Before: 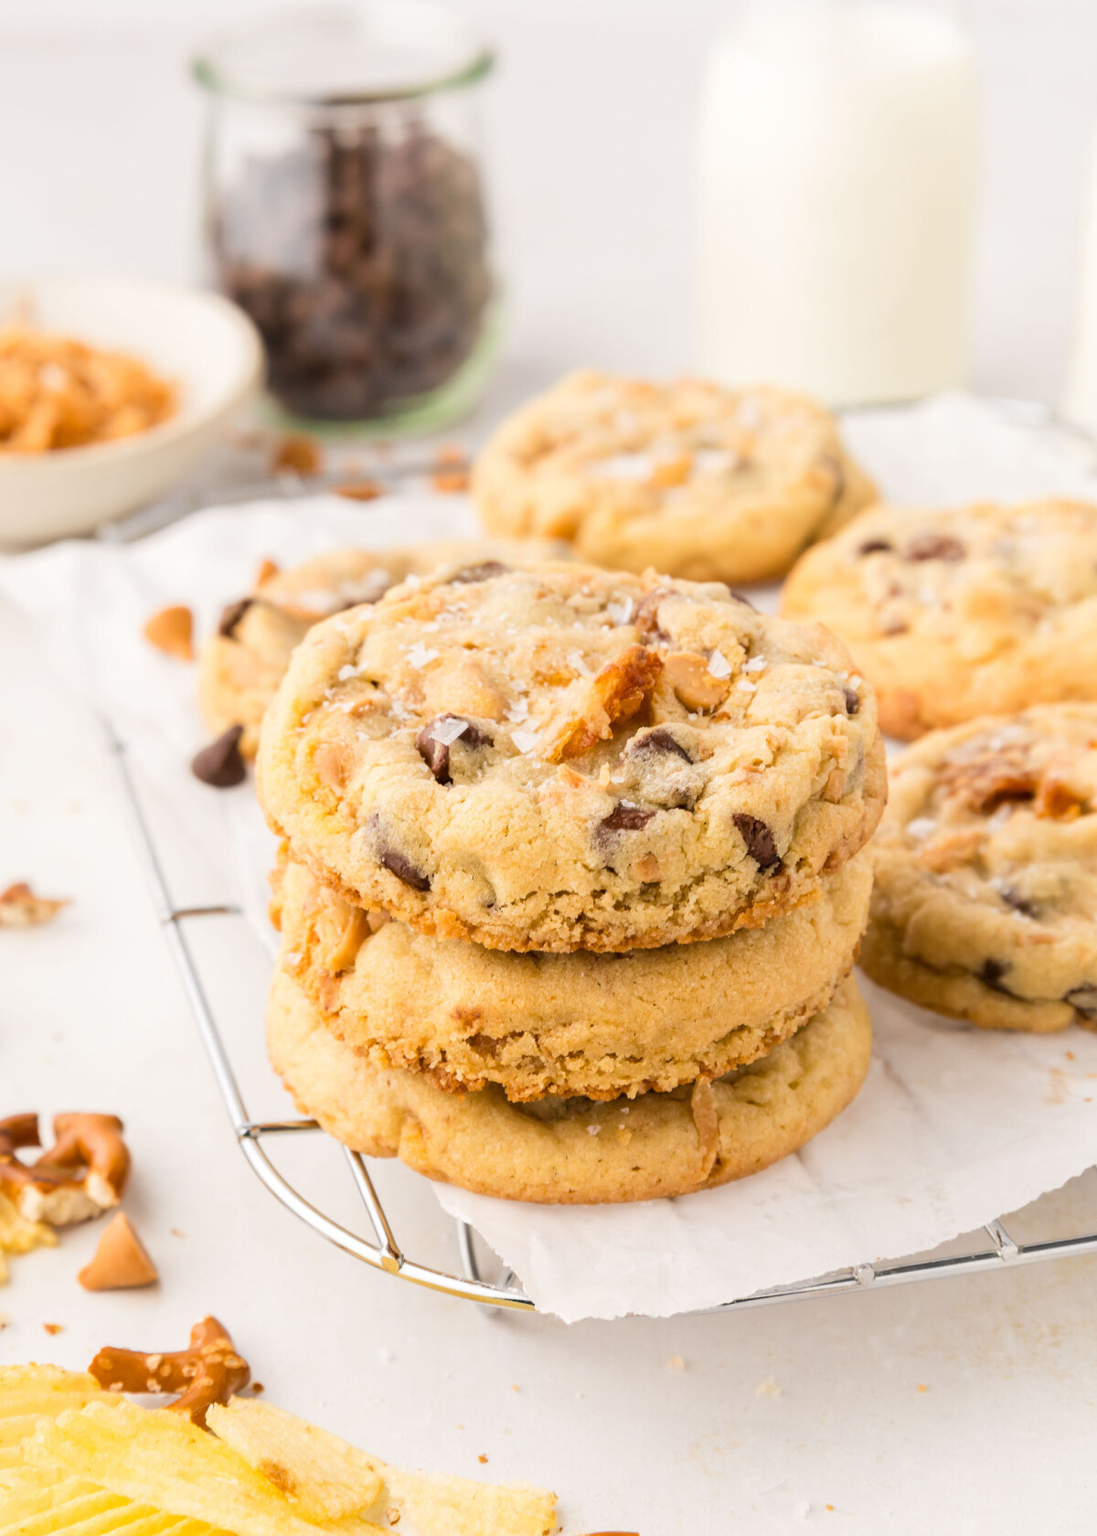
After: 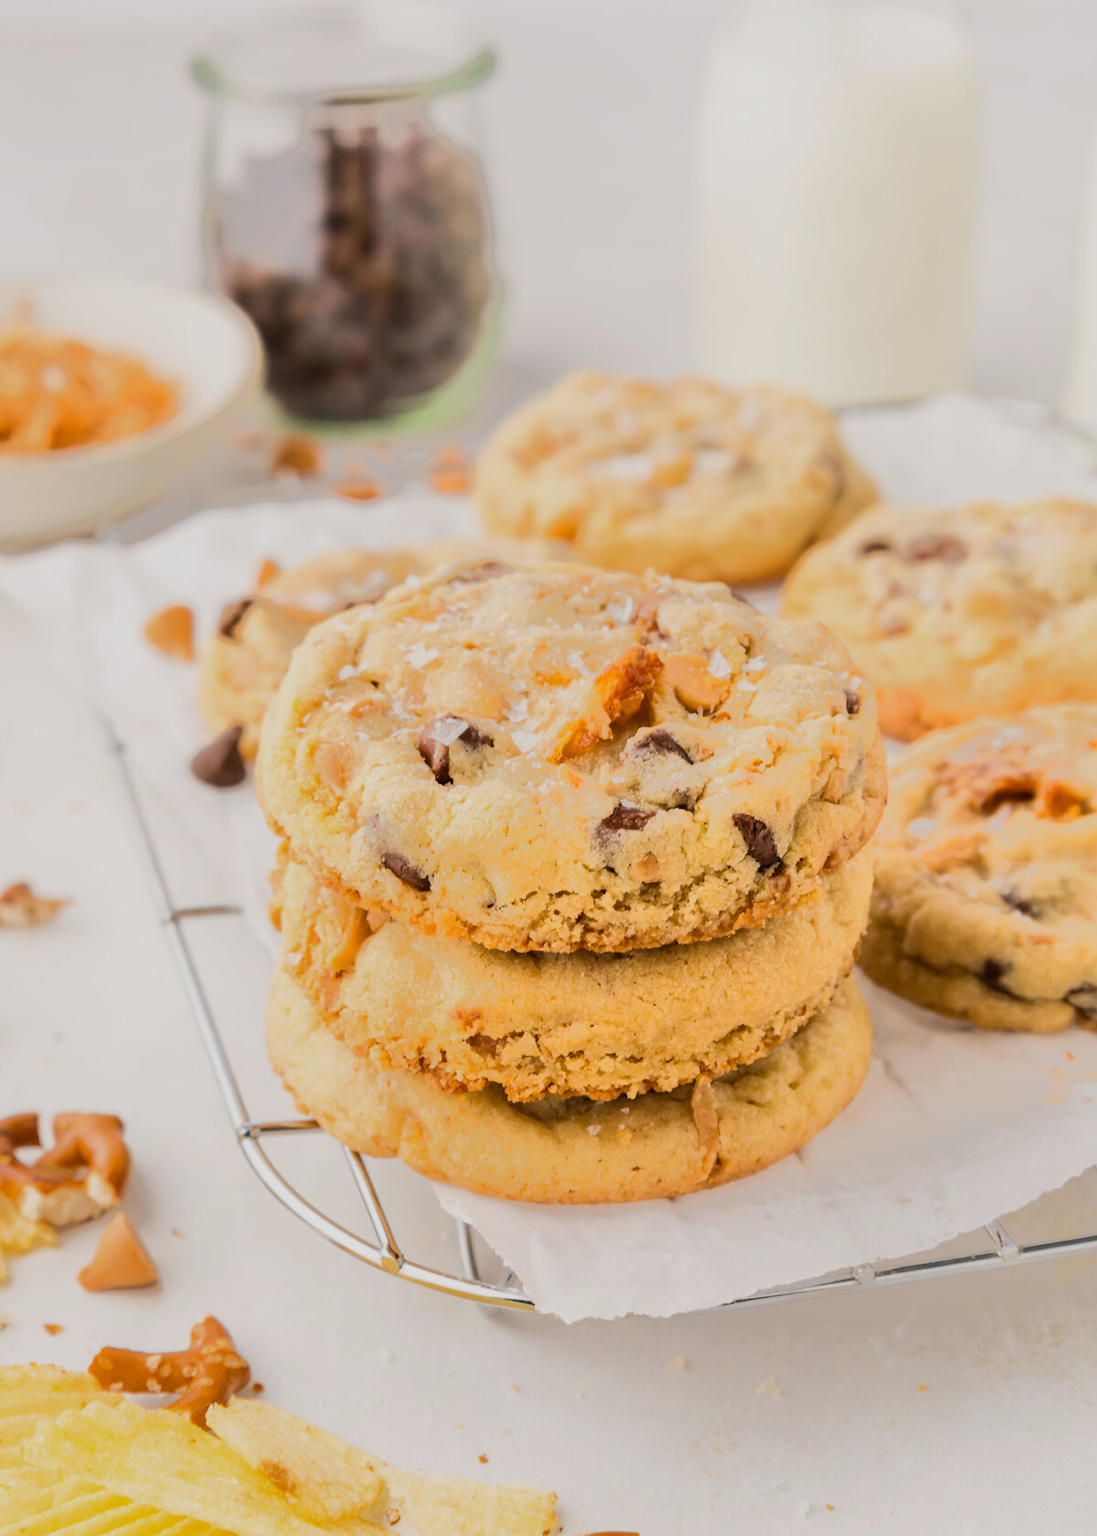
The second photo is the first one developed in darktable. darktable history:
tone equalizer: -7 EV -0.63 EV, -6 EV 1 EV, -5 EV -0.45 EV, -4 EV 0.43 EV, -3 EV 0.41 EV, -2 EV 0.15 EV, -1 EV -0.15 EV, +0 EV -0.39 EV, smoothing diameter 25%, edges refinement/feathering 10, preserve details guided filter
white balance: red 1, blue 1
